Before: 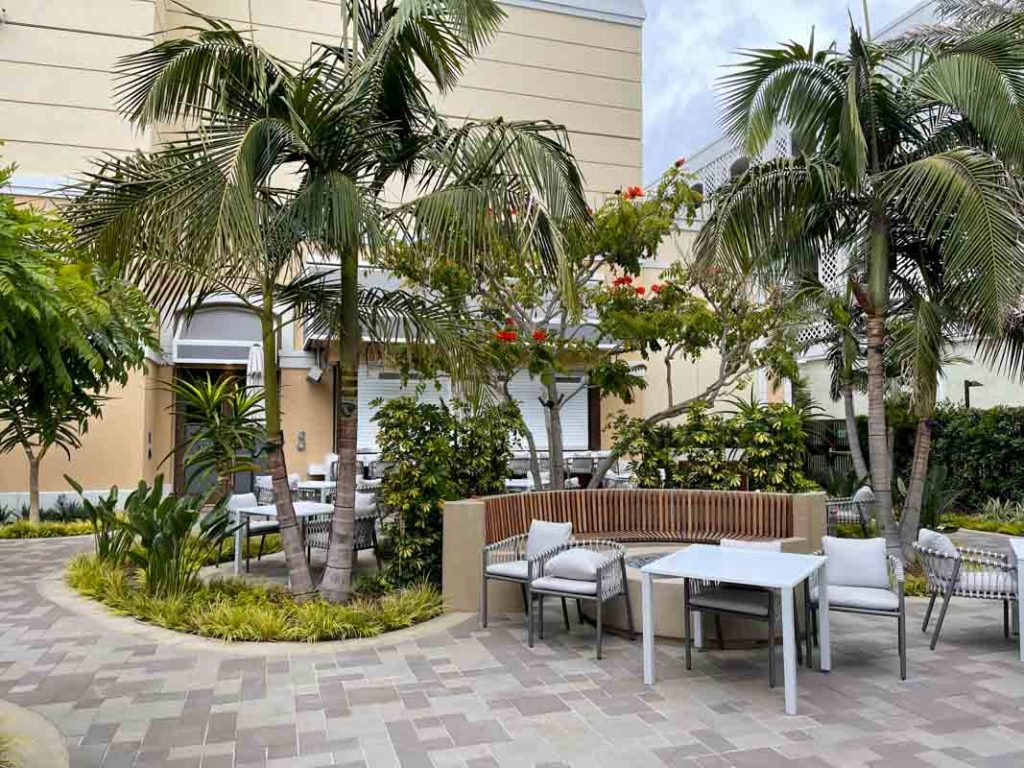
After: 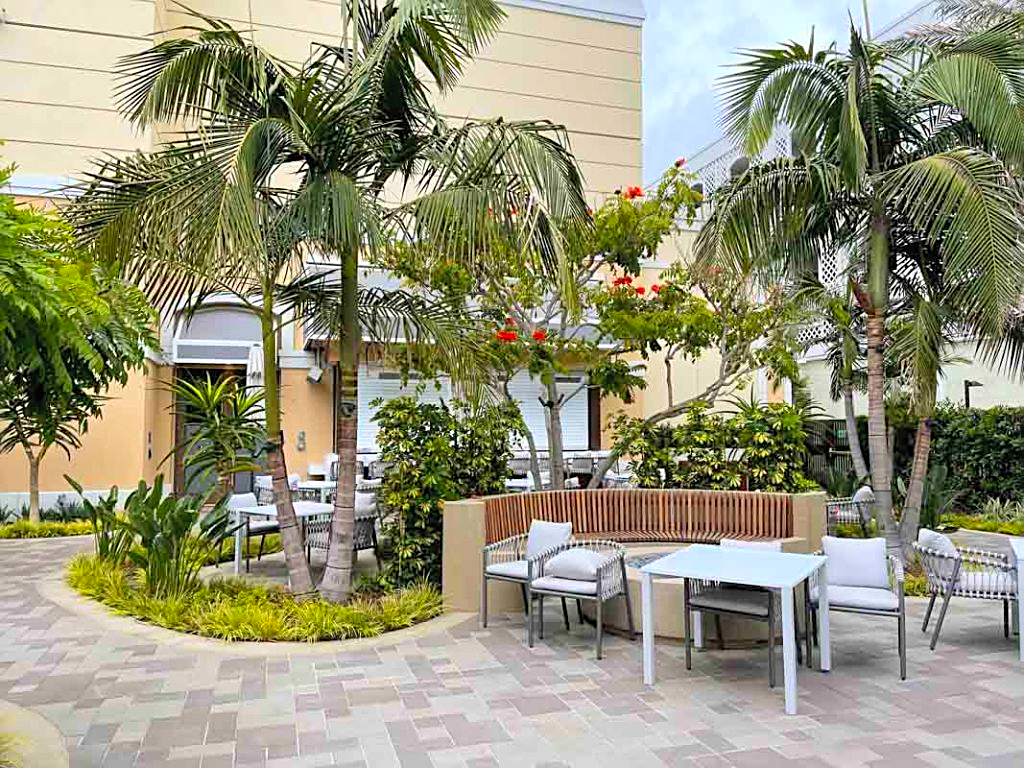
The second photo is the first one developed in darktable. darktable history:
contrast brightness saturation: contrast 0.07, brightness 0.18, saturation 0.4
sharpen: on, module defaults
